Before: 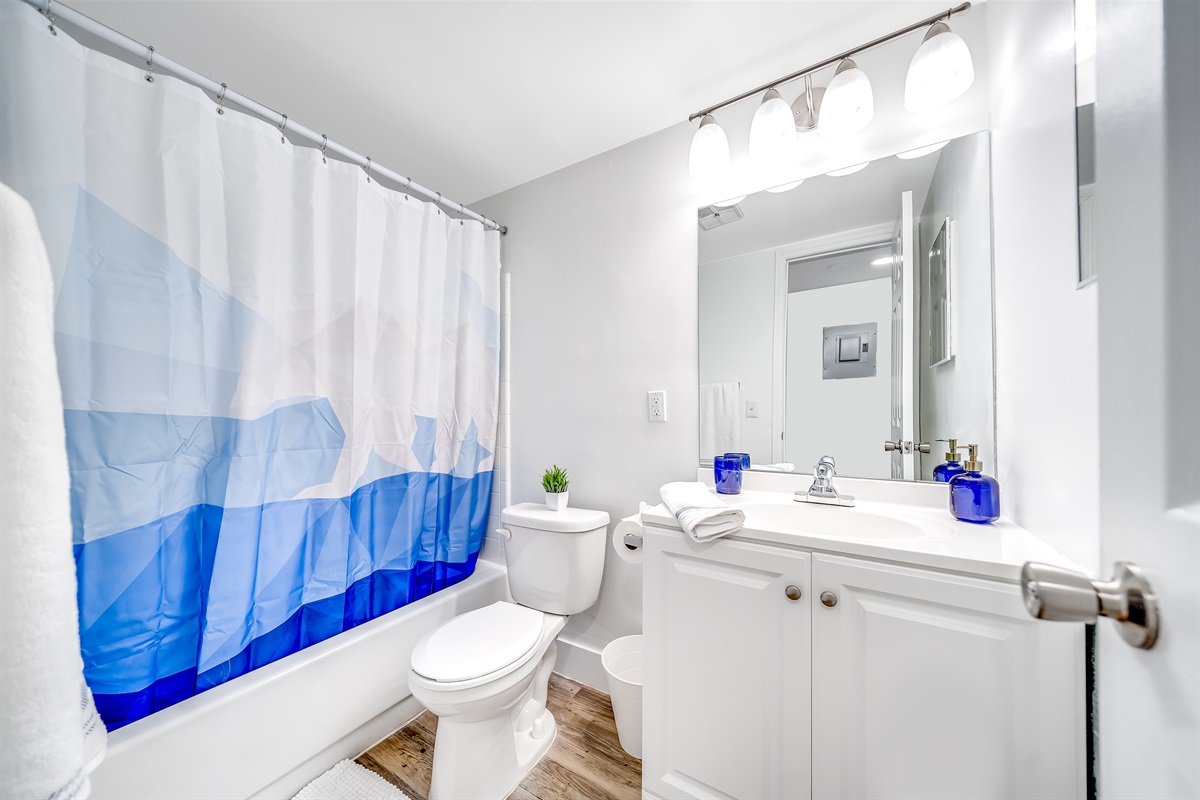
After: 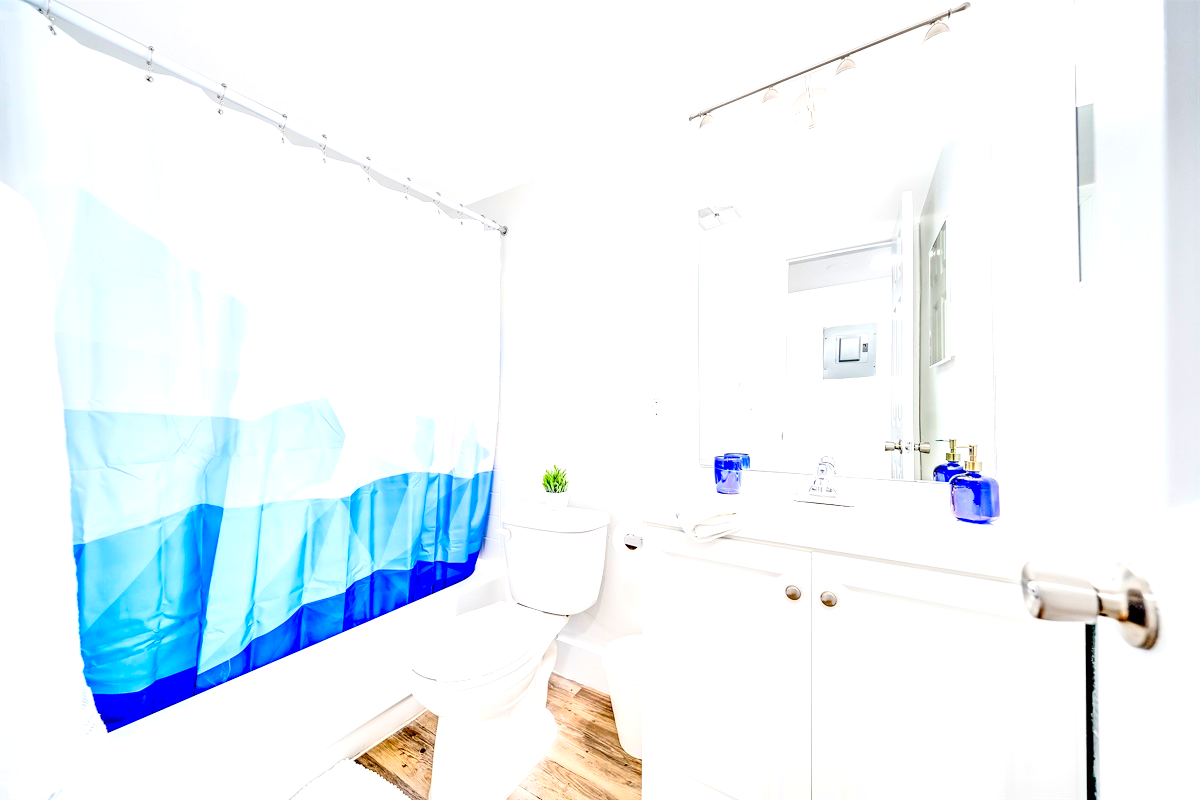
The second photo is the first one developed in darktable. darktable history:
exposure: black level correction 0.002, exposure 1 EV, compensate highlight preservation false
contrast brightness saturation: contrast 0.196, brightness 0.164, saturation 0.227
